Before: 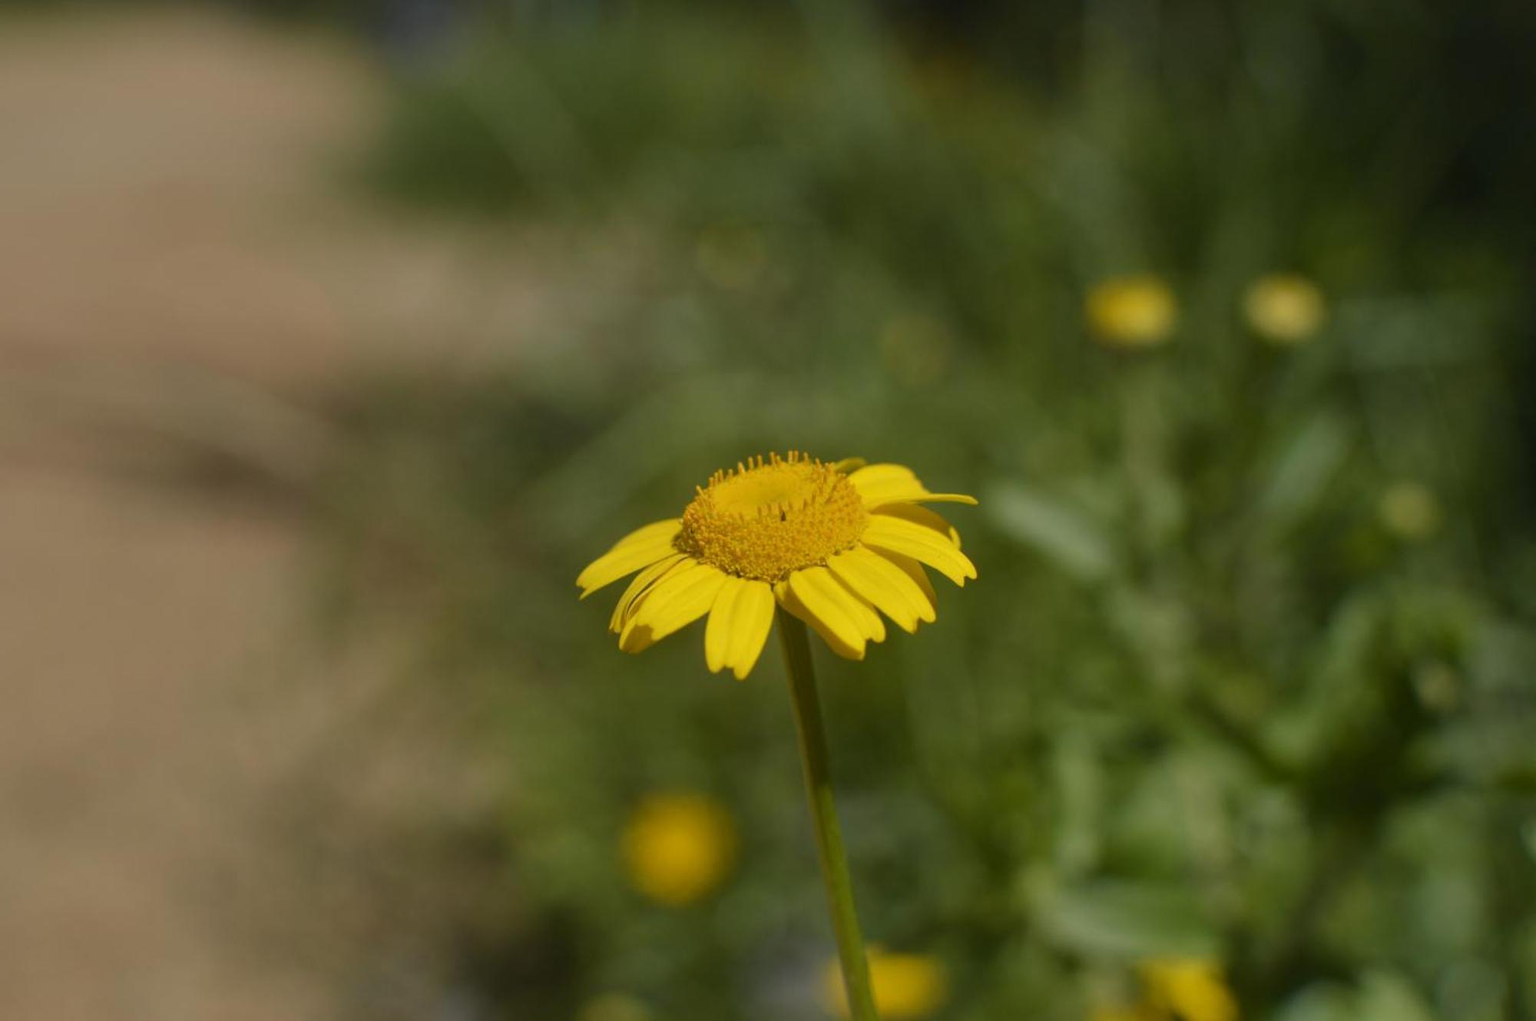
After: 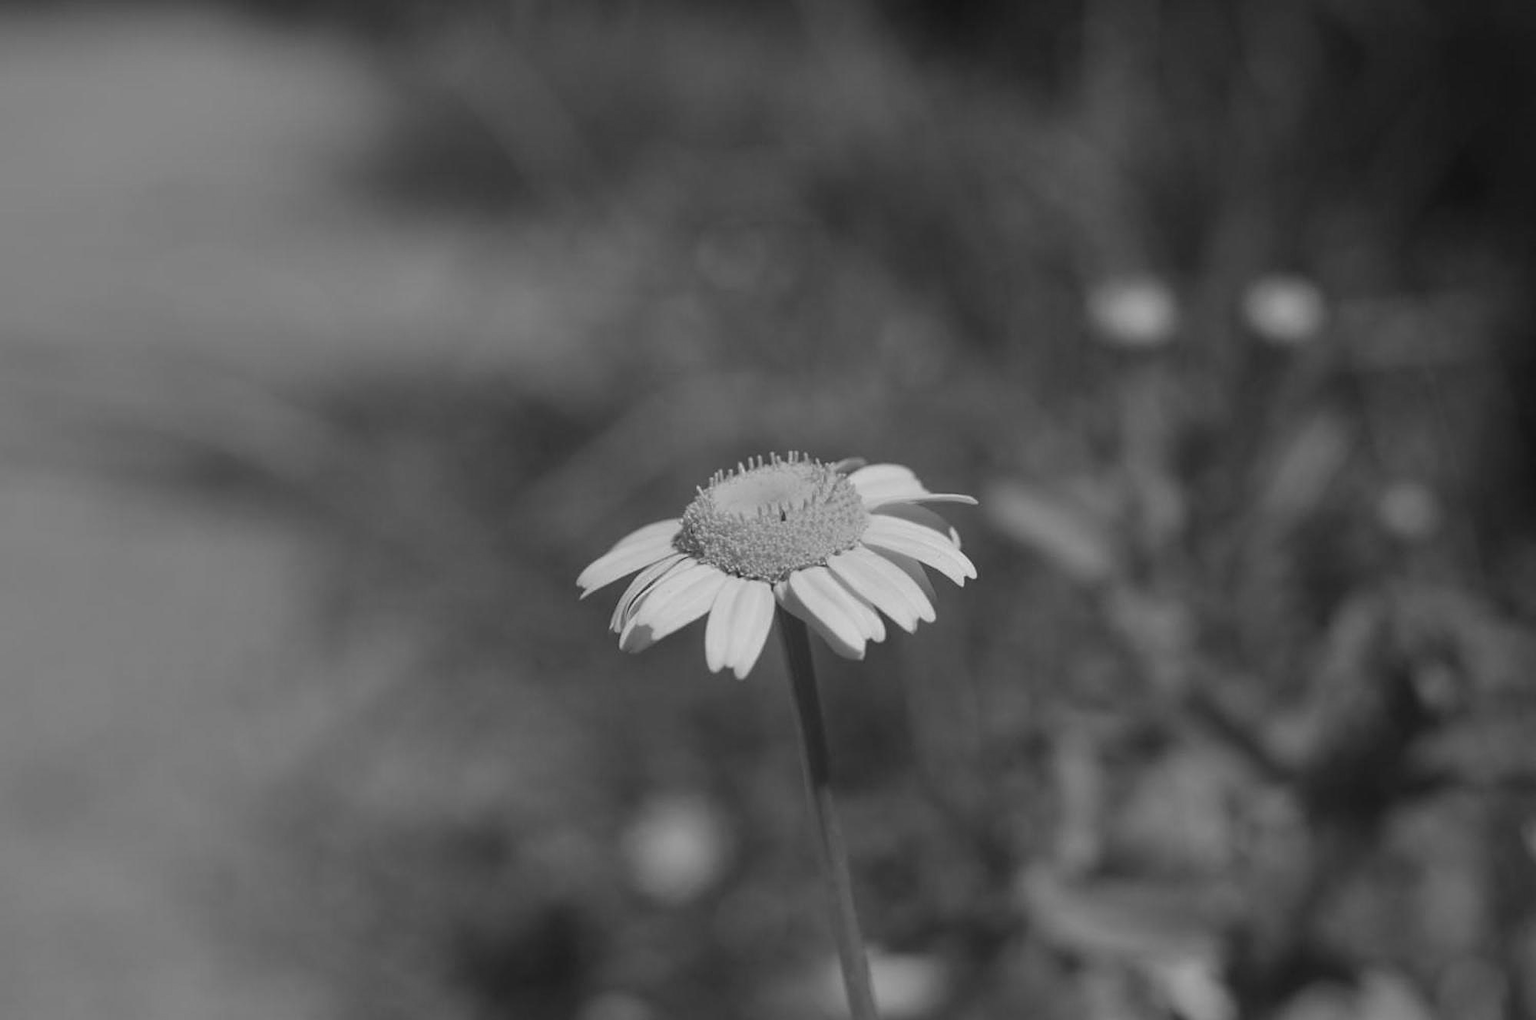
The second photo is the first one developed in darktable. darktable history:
monochrome: a 32, b 64, size 2.3
sharpen: on, module defaults
